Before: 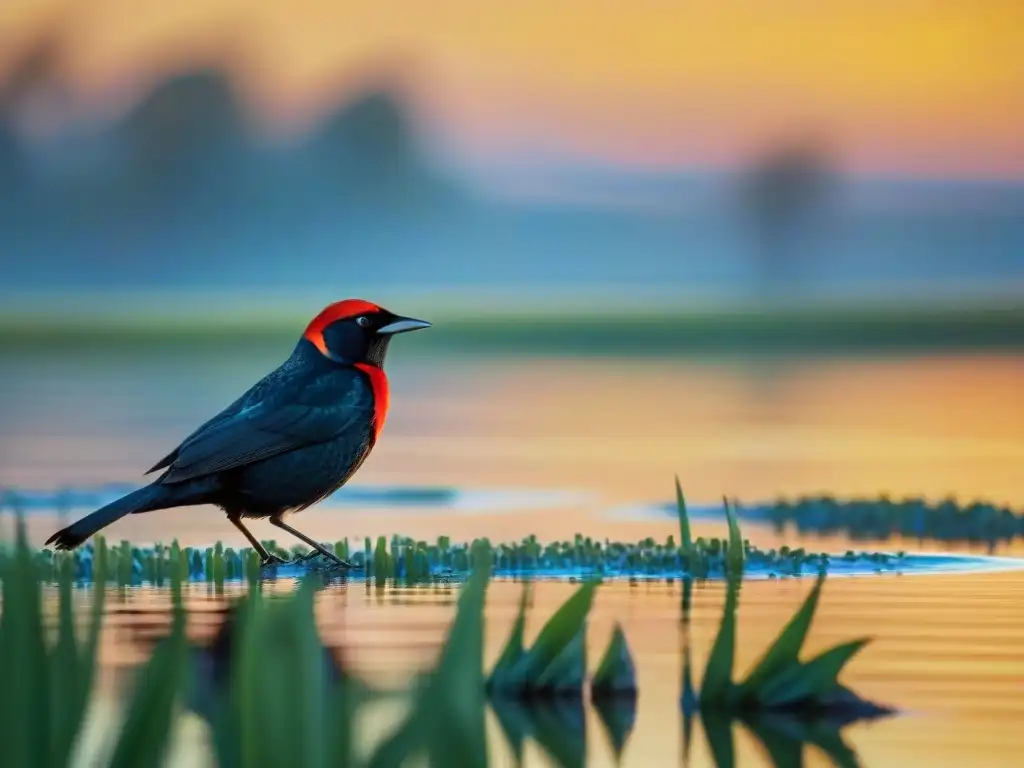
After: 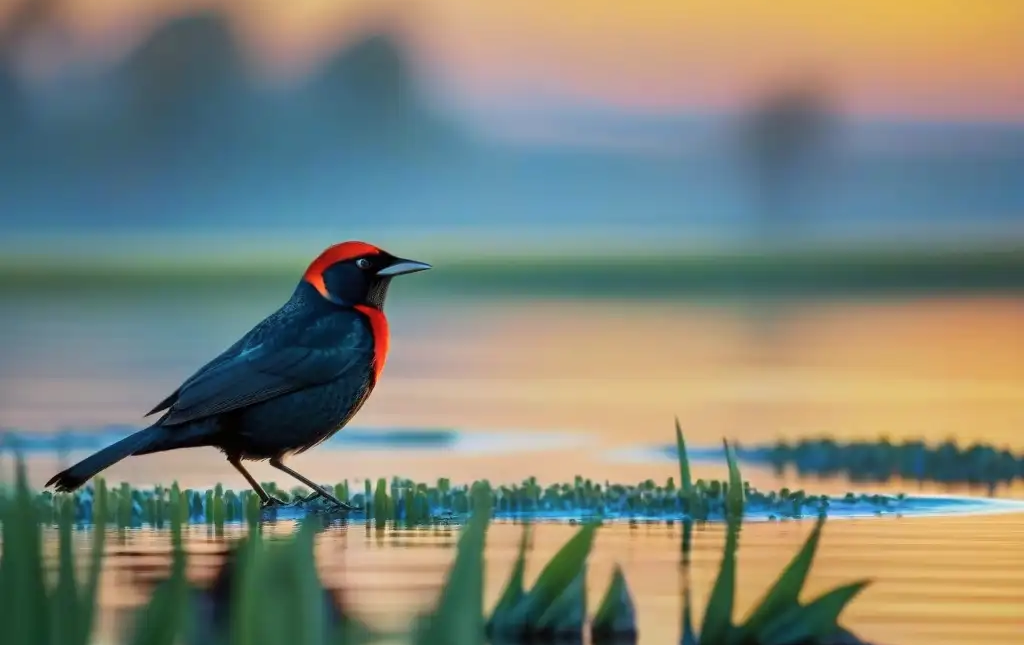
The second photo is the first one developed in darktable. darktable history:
crop: top 7.586%, bottom 8.331%
contrast brightness saturation: saturation -0.054
